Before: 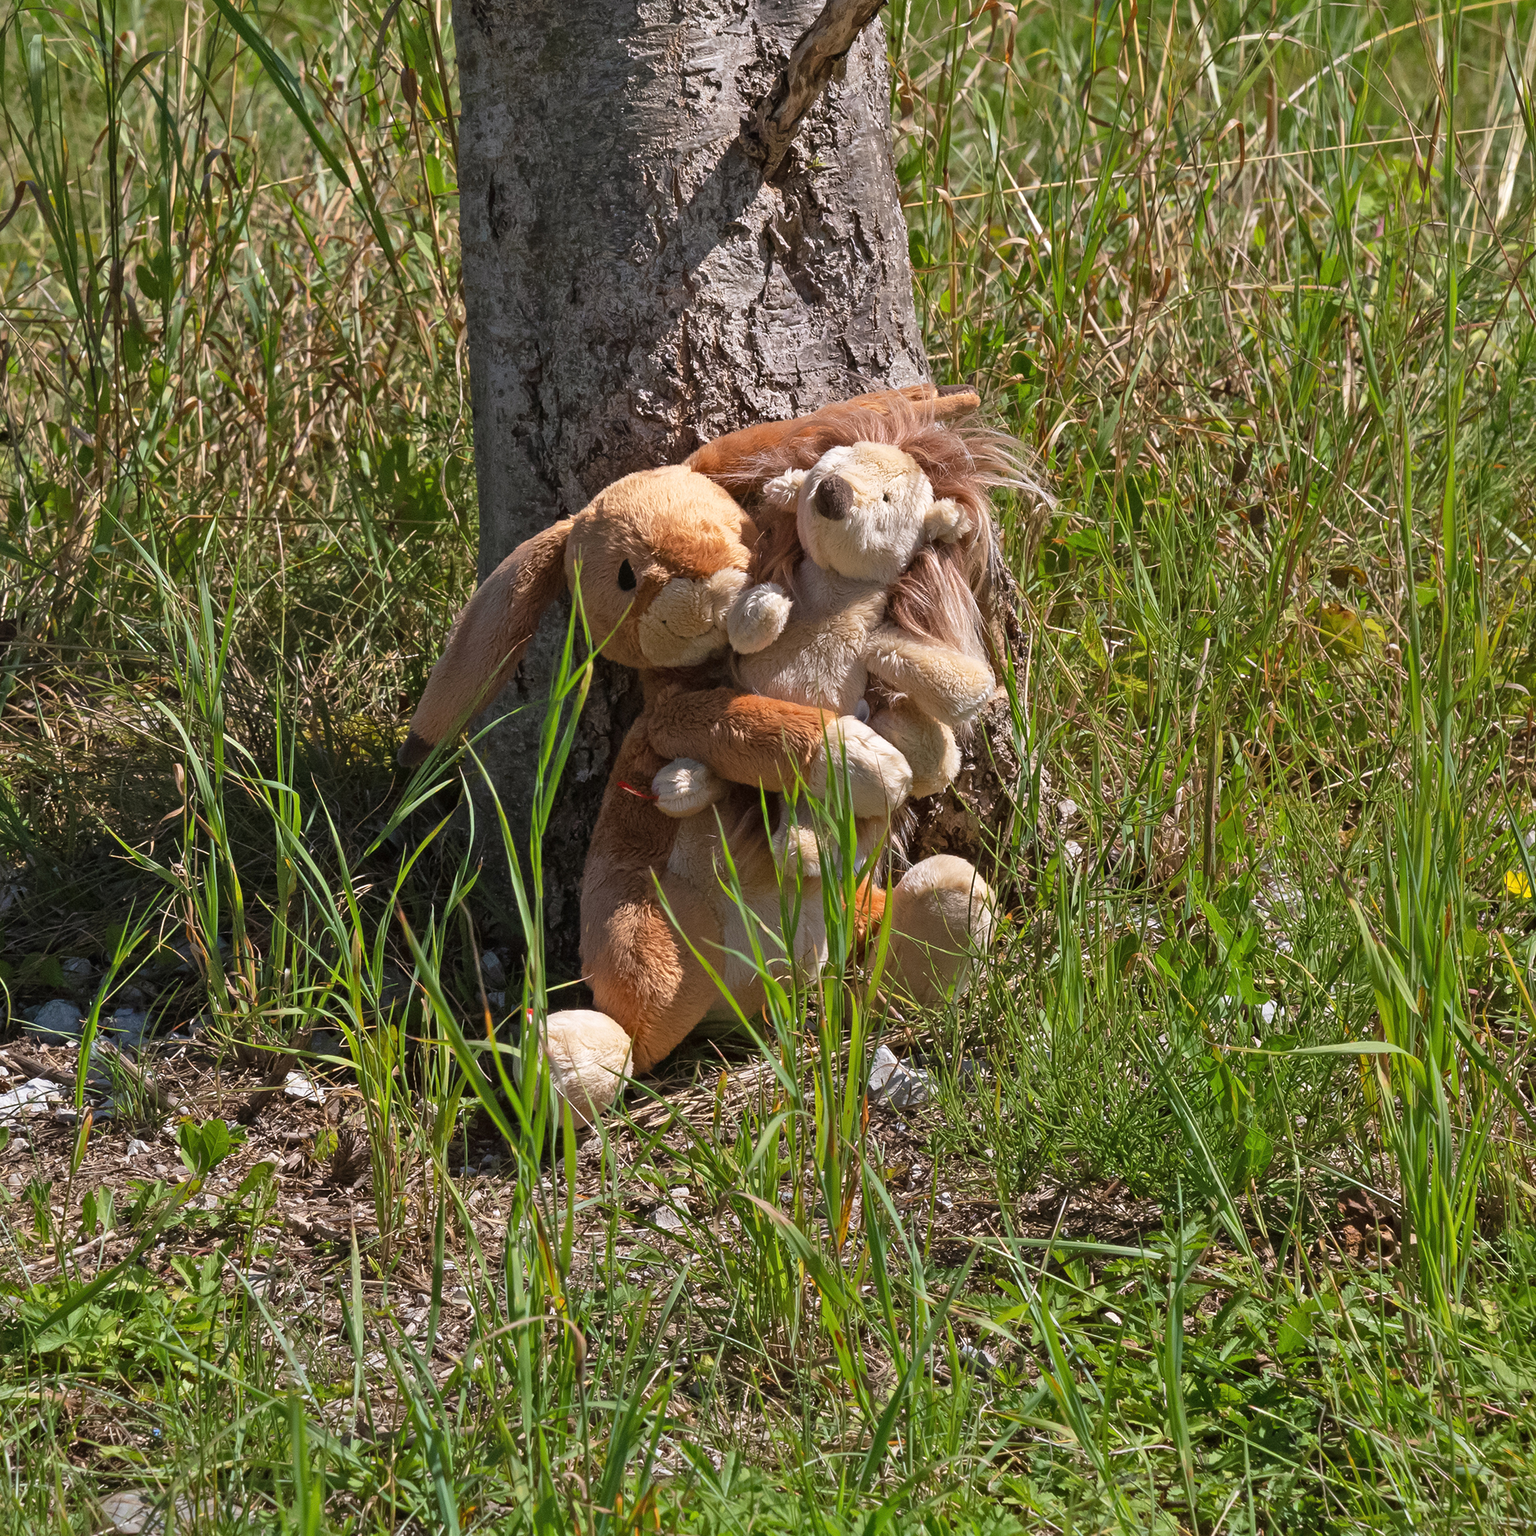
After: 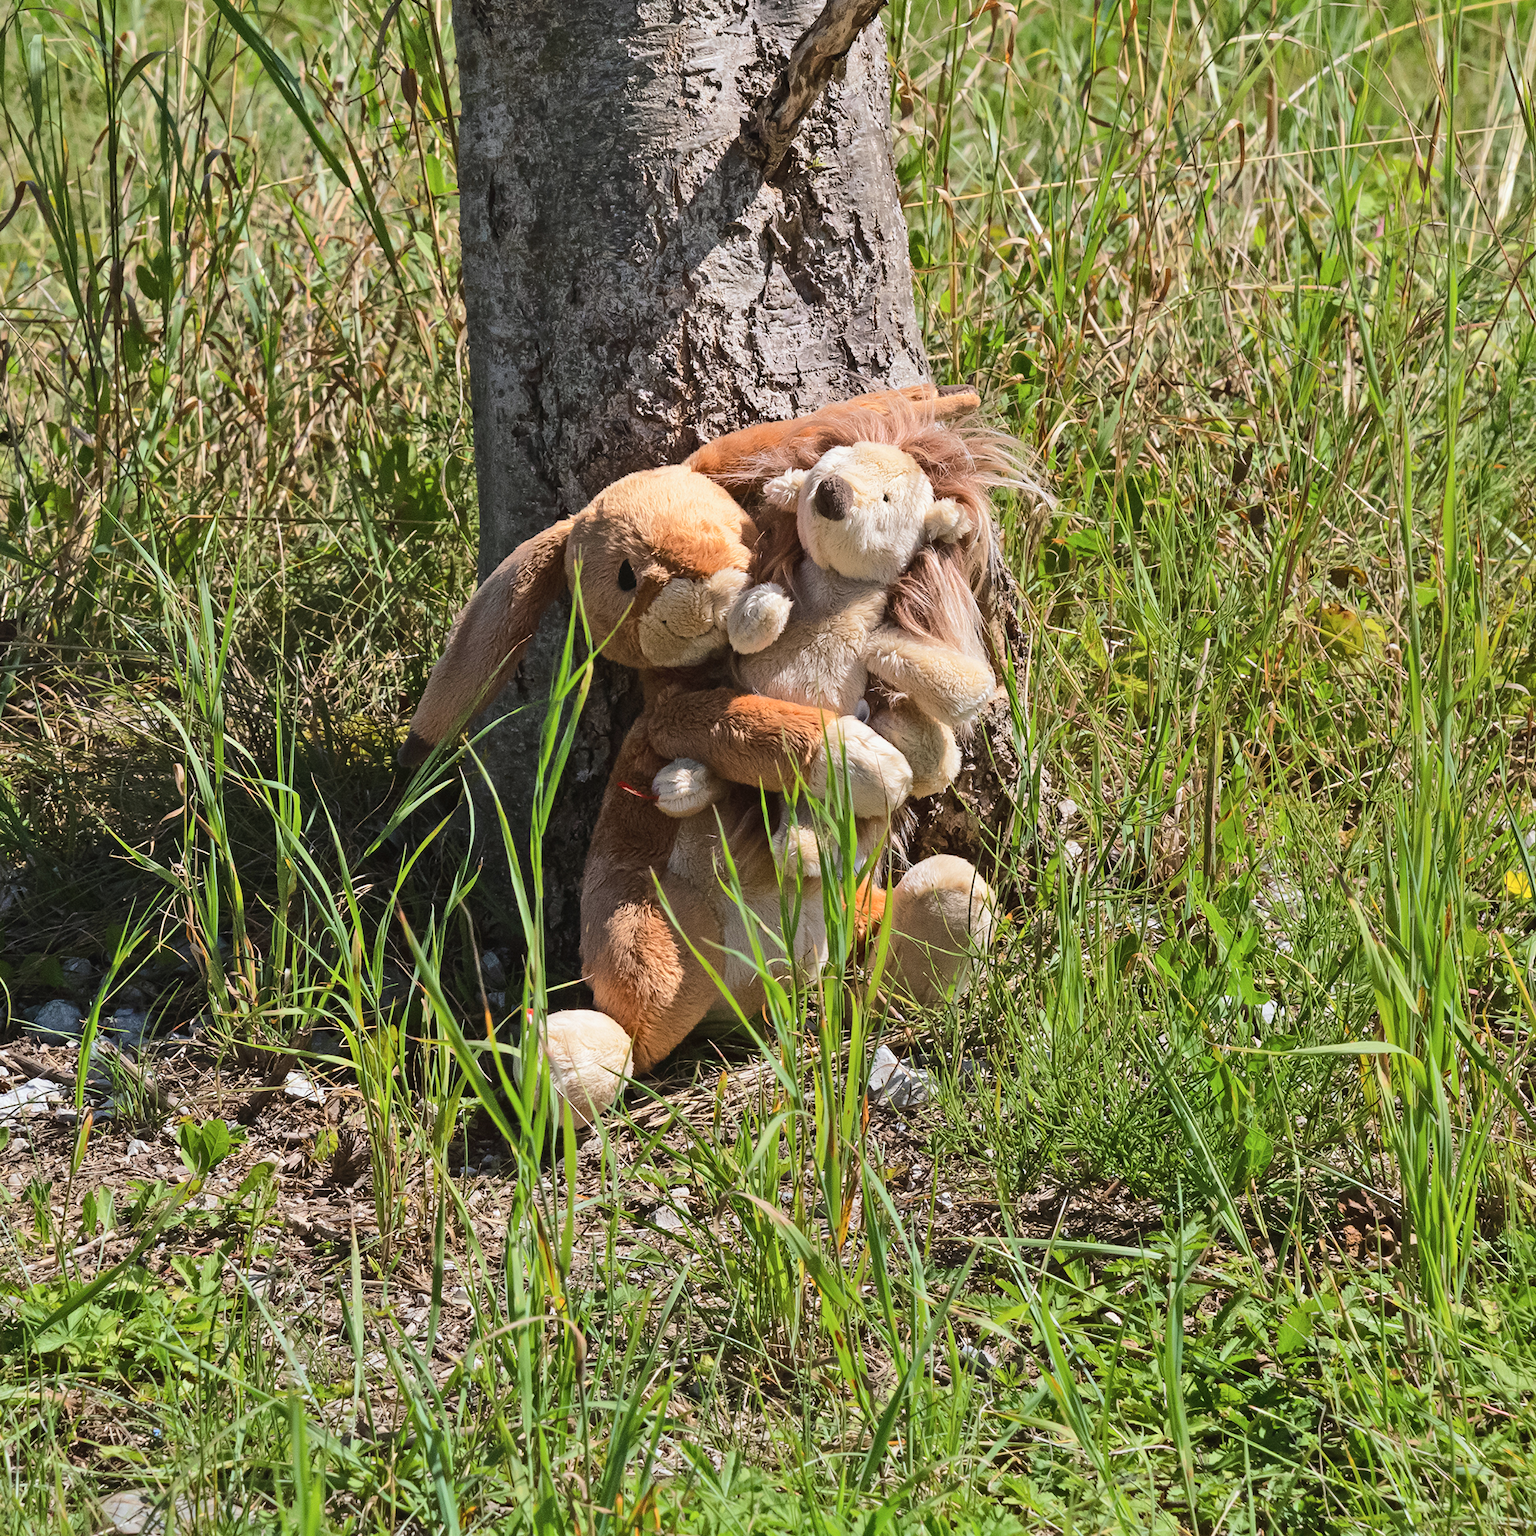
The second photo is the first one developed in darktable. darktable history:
exposure: black level correction 0.001, exposure 0.191 EV, compensate highlight preservation false
contrast brightness saturation: contrast -0.08, brightness -0.04, saturation -0.11
white balance: red 0.978, blue 0.999
rgb curve: curves: ch0 [(0, 0) (0.284, 0.292) (0.505, 0.644) (1, 1)], compensate middle gray true
